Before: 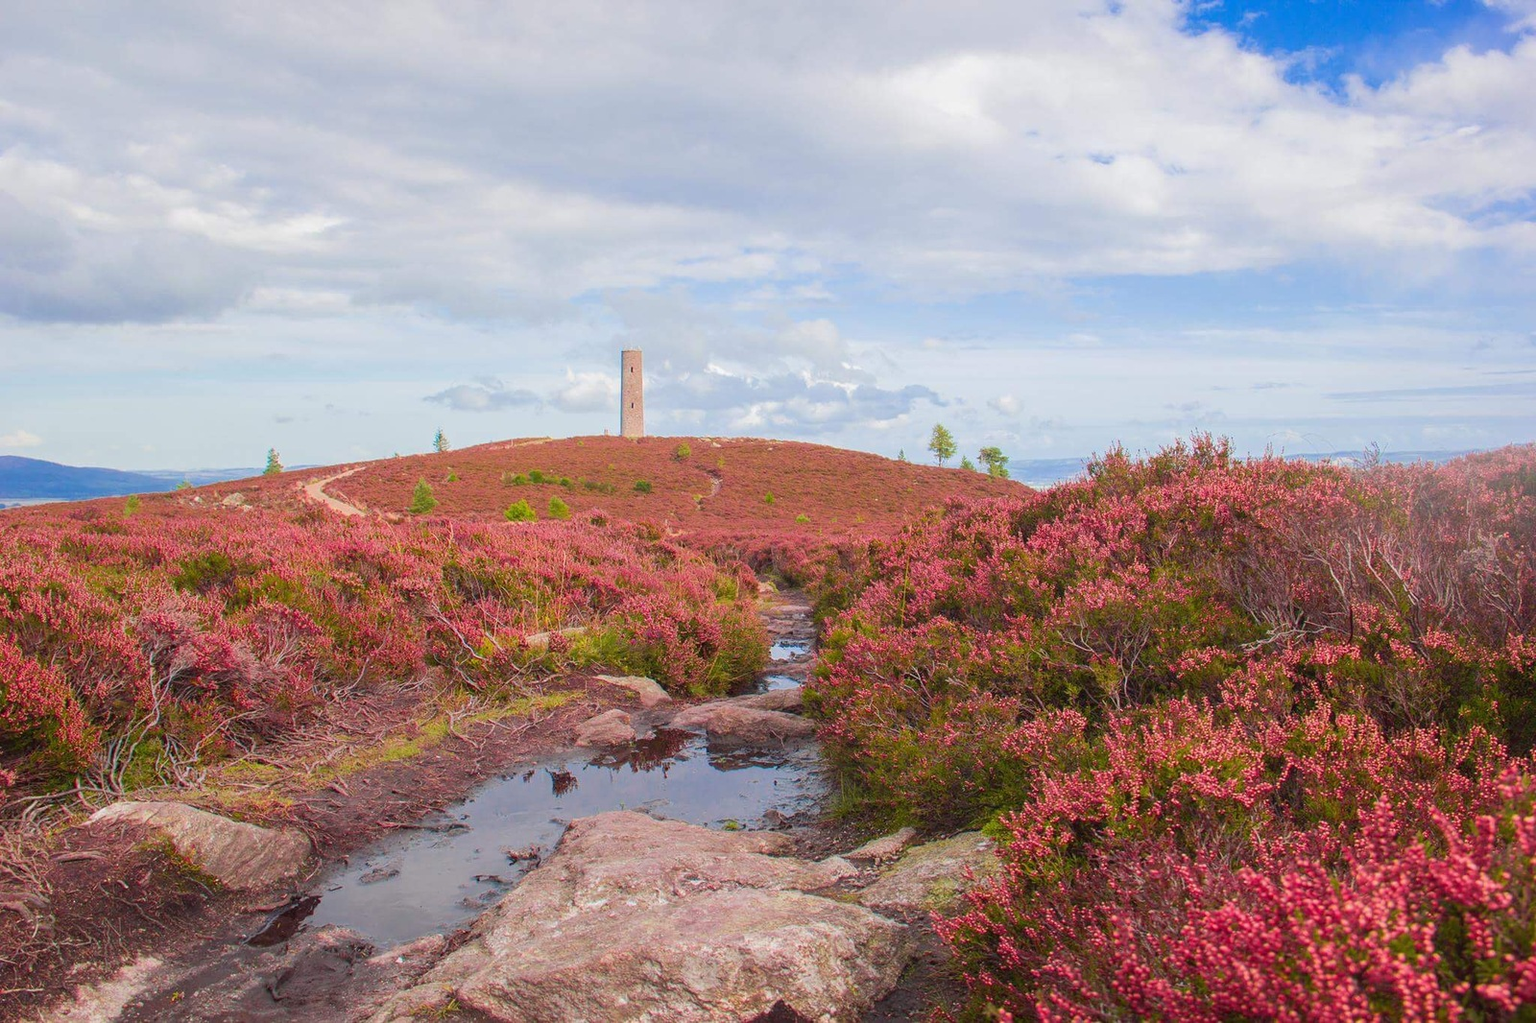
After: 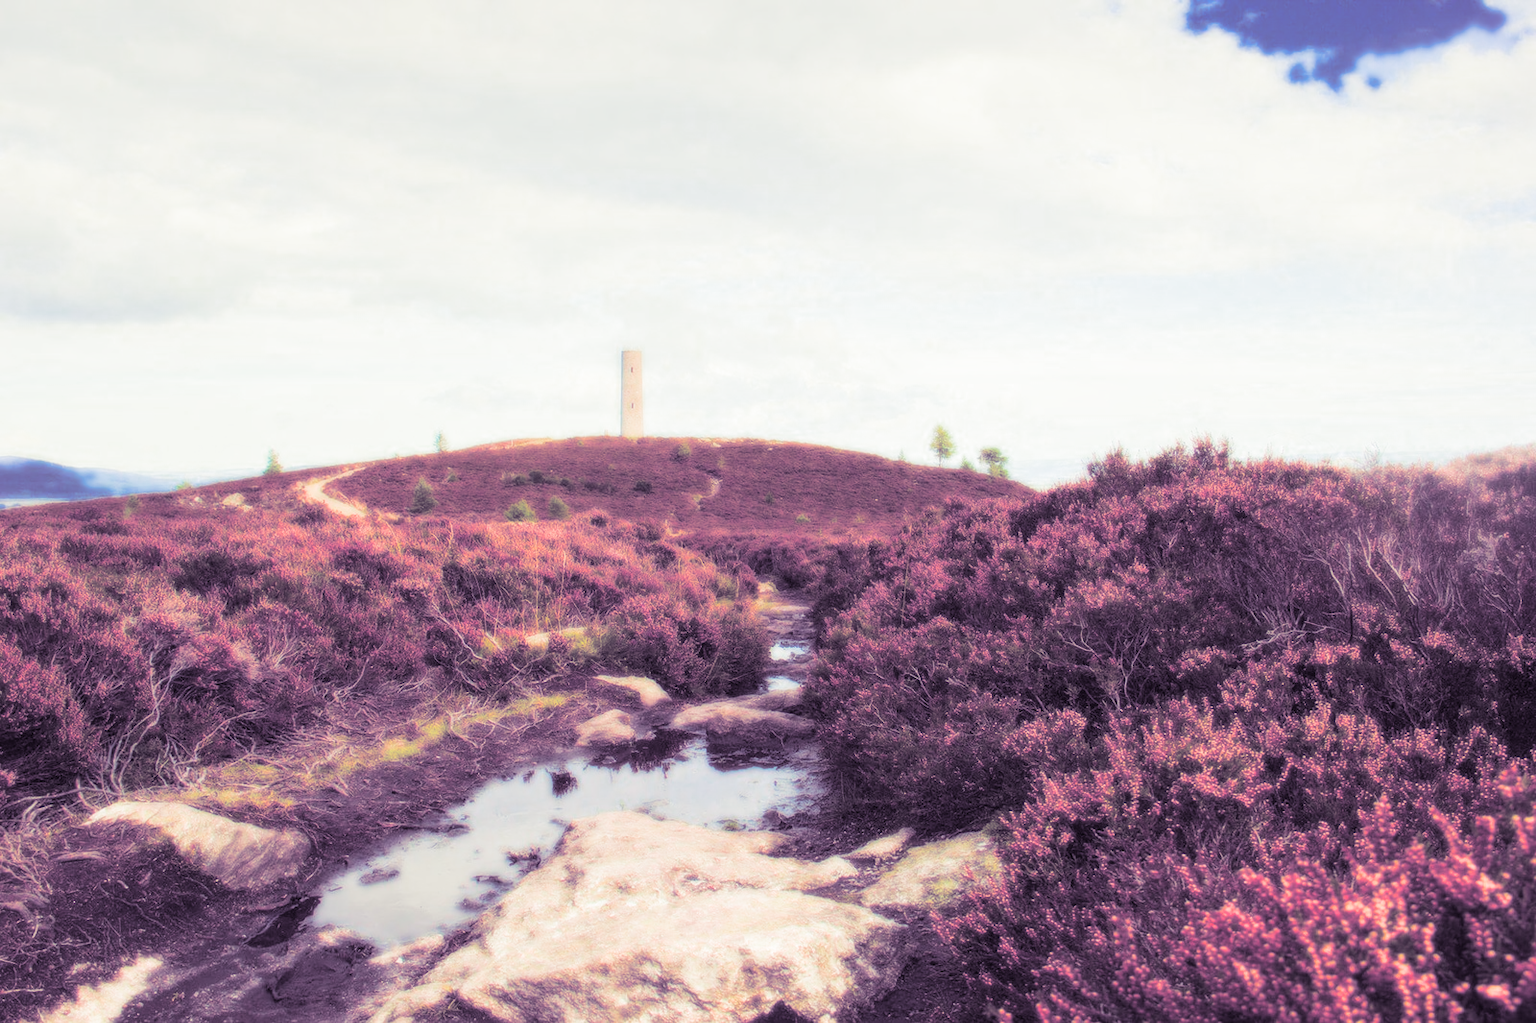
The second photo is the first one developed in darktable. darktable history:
graduated density: on, module defaults
split-toning: shadows › hue 266.4°, shadows › saturation 0.4, highlights › hue 61.2°, highlights › saturation 0.3, compress 0%
tone equalizer: on, module defaults
bloom: size 0%, threshold 54.82%, strength 8.31%
